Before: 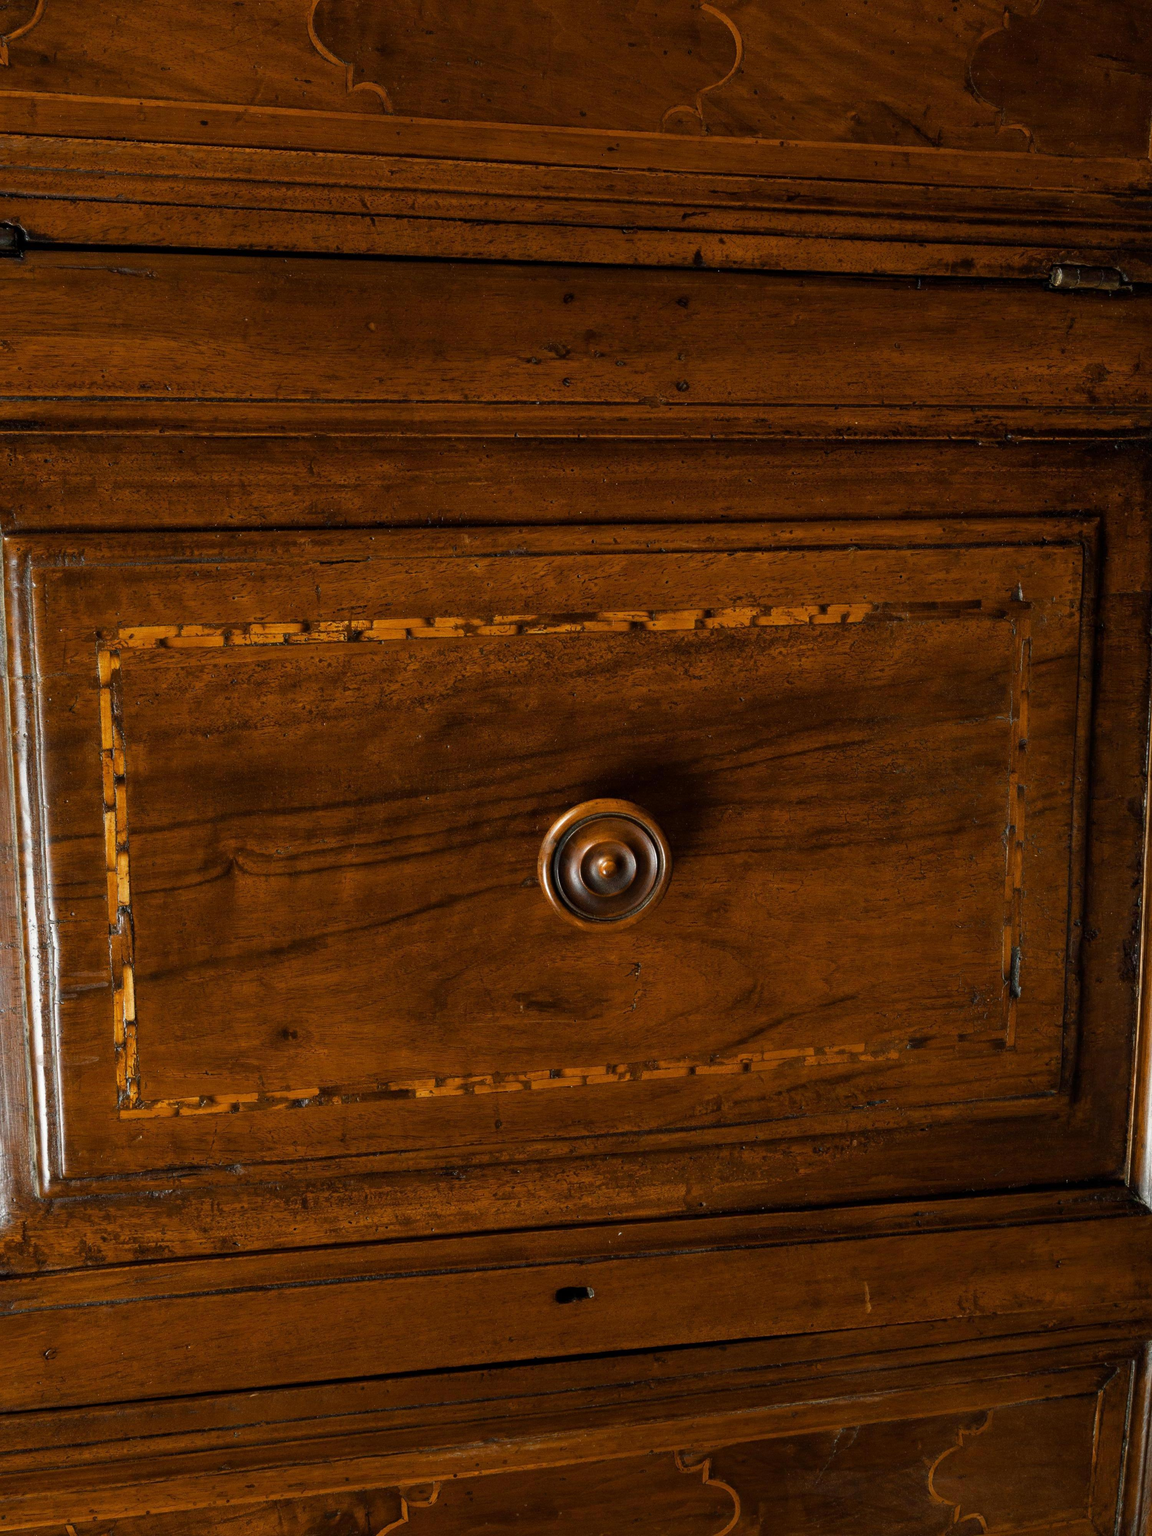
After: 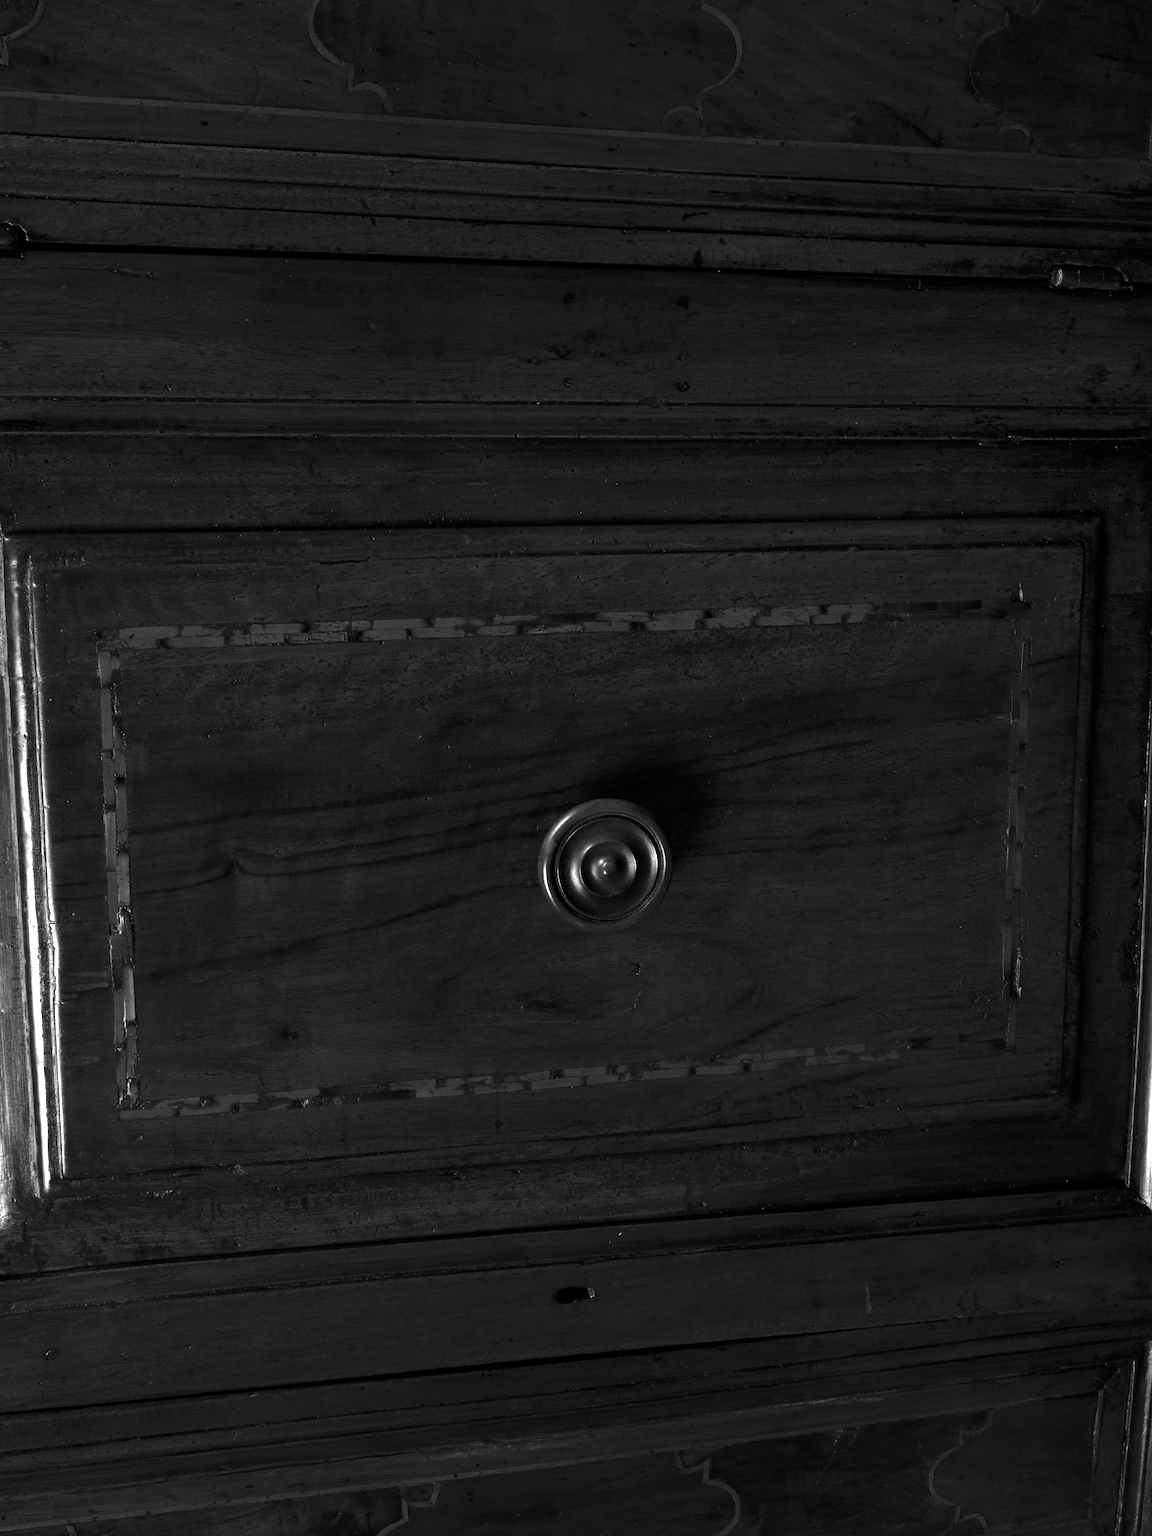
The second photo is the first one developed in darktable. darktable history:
tone equalizer: -8 EV -1.09 EV, -7 EV -0.985 EV, -6 EV -0.902 EV, -5 EV -0.614 EV, -3 EV 0.59 EV, -2 EV 0.864 EV, -1 EV 1 EV, +0 EV 1.06 EV, edges refinement/feathering 500, mask exposure compensation -1.57 EV, preserve details no
color zones: curves: ch0 [(0.002, 0.429) (0.121, 0.212) (0.198, 0.113) (0.276, 0.344) (0.331, 0.541) (0.41, 0.56) (0.482, 0.289) (0.619, 0.227) (0.721, 0.18) (0.821, 0.435) (0.928, 0.555) (1, 0.587)]; ch1 [(0, 0) (0.143, 0) (0.286, 0) (0.429, 0) (0.571, 0) (0.714, 0) (0.857, 0)]
